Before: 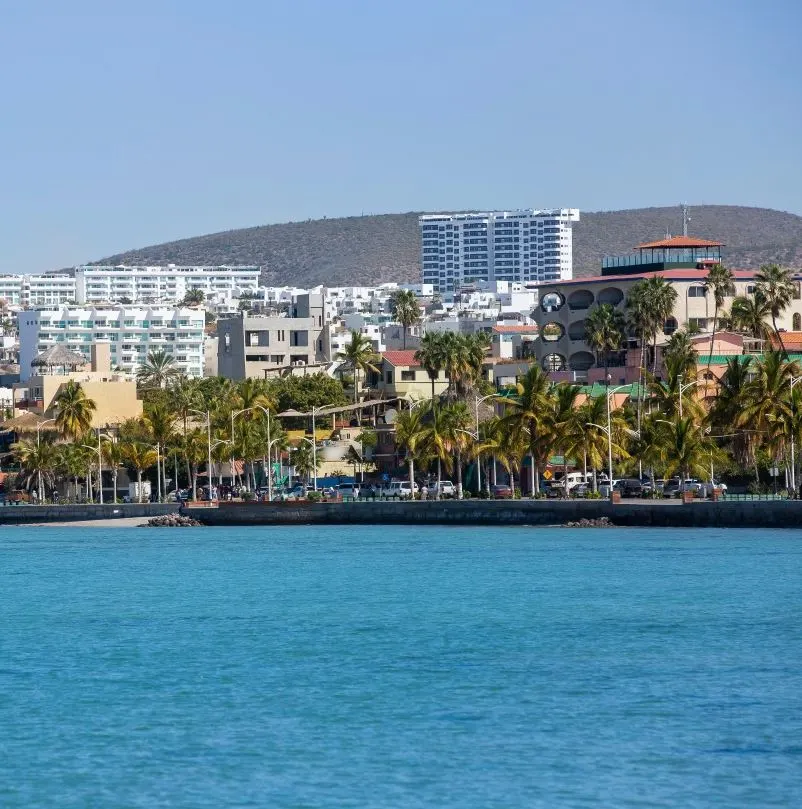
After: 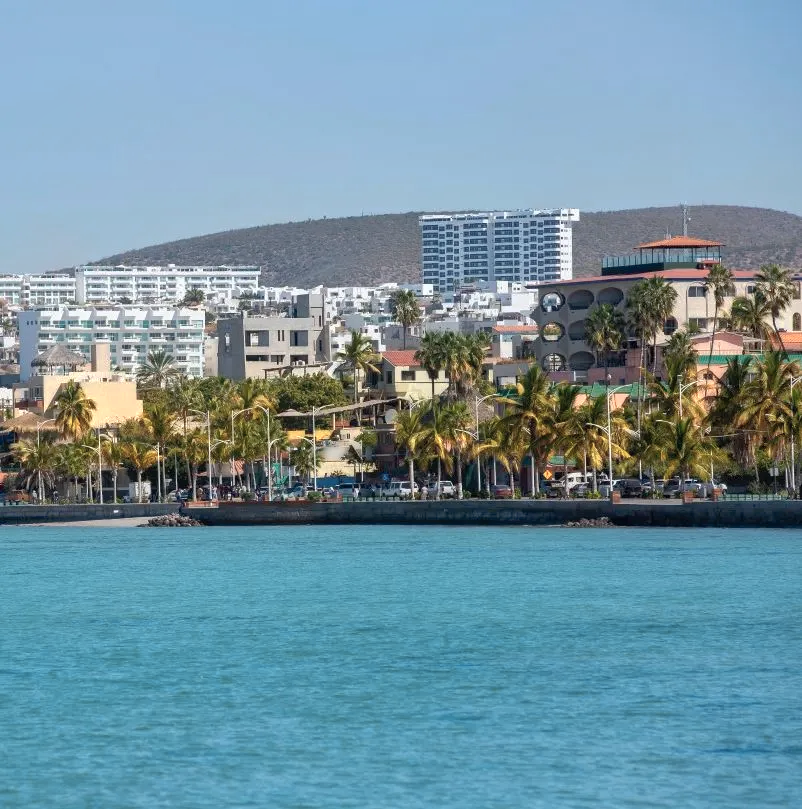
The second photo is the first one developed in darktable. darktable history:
shadows and highlights: on, module defaults
color zones: curves: ch0 [(0.018, 0.548) (0.224, 0.64) (0.425, 0.447) (0.675, 0.575) (0.732, 0.579)]; ch1 [(0.066, 0.487) (0.25, 0.5) (0.404, 0.43) (0.75, 0.421) (0.956, 0.421)]; ch2 [(0.044, 0.561) (0.215, 0.465) (0.399, 0.544) (0.465, 0.548) (0.614, 0.447) (0.724, 0.43) (0.882, 0.623) (0.956, 0.632)]
